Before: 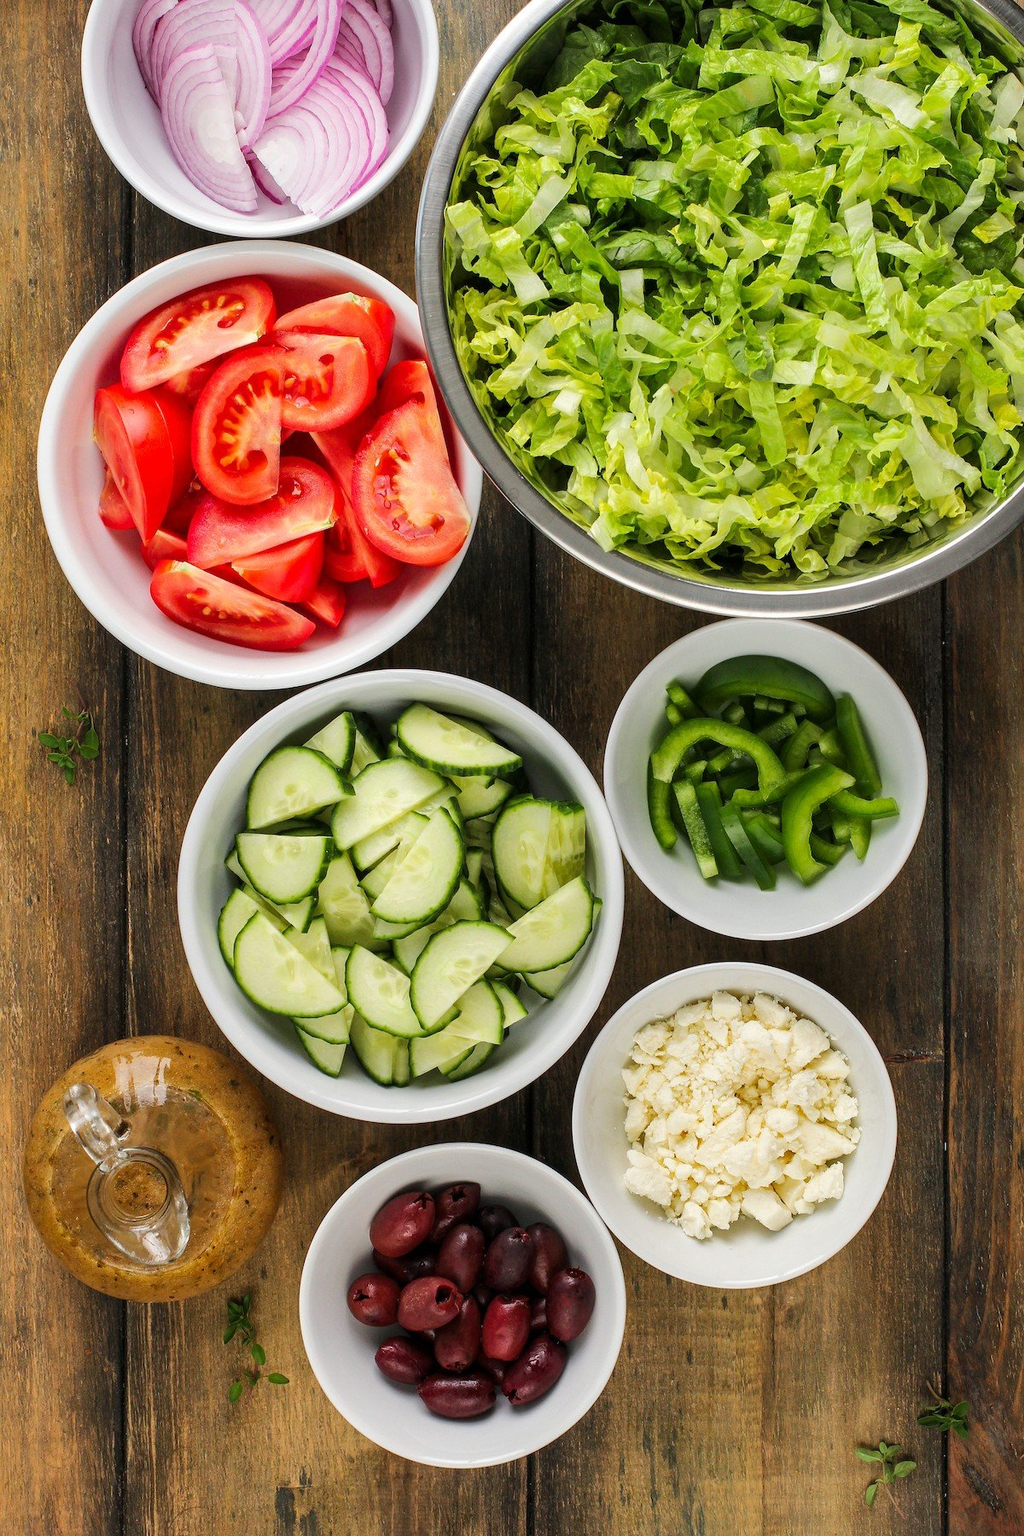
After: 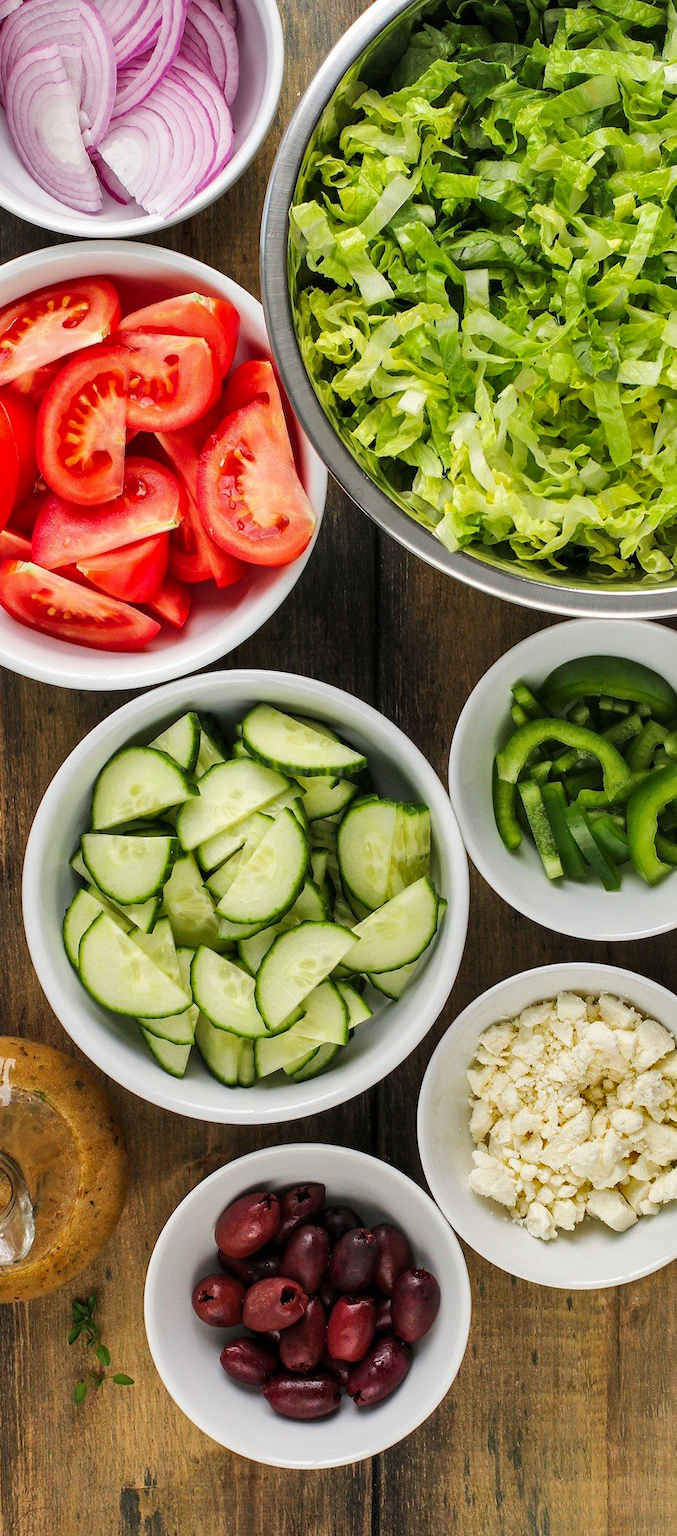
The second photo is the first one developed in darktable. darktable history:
shadows and highlights: radius 106.84, shadows 44.54, highlights -67.64, low approximation 0.01, soften with gaussian
crop and rotate: left 15.216%, right 18.572%
